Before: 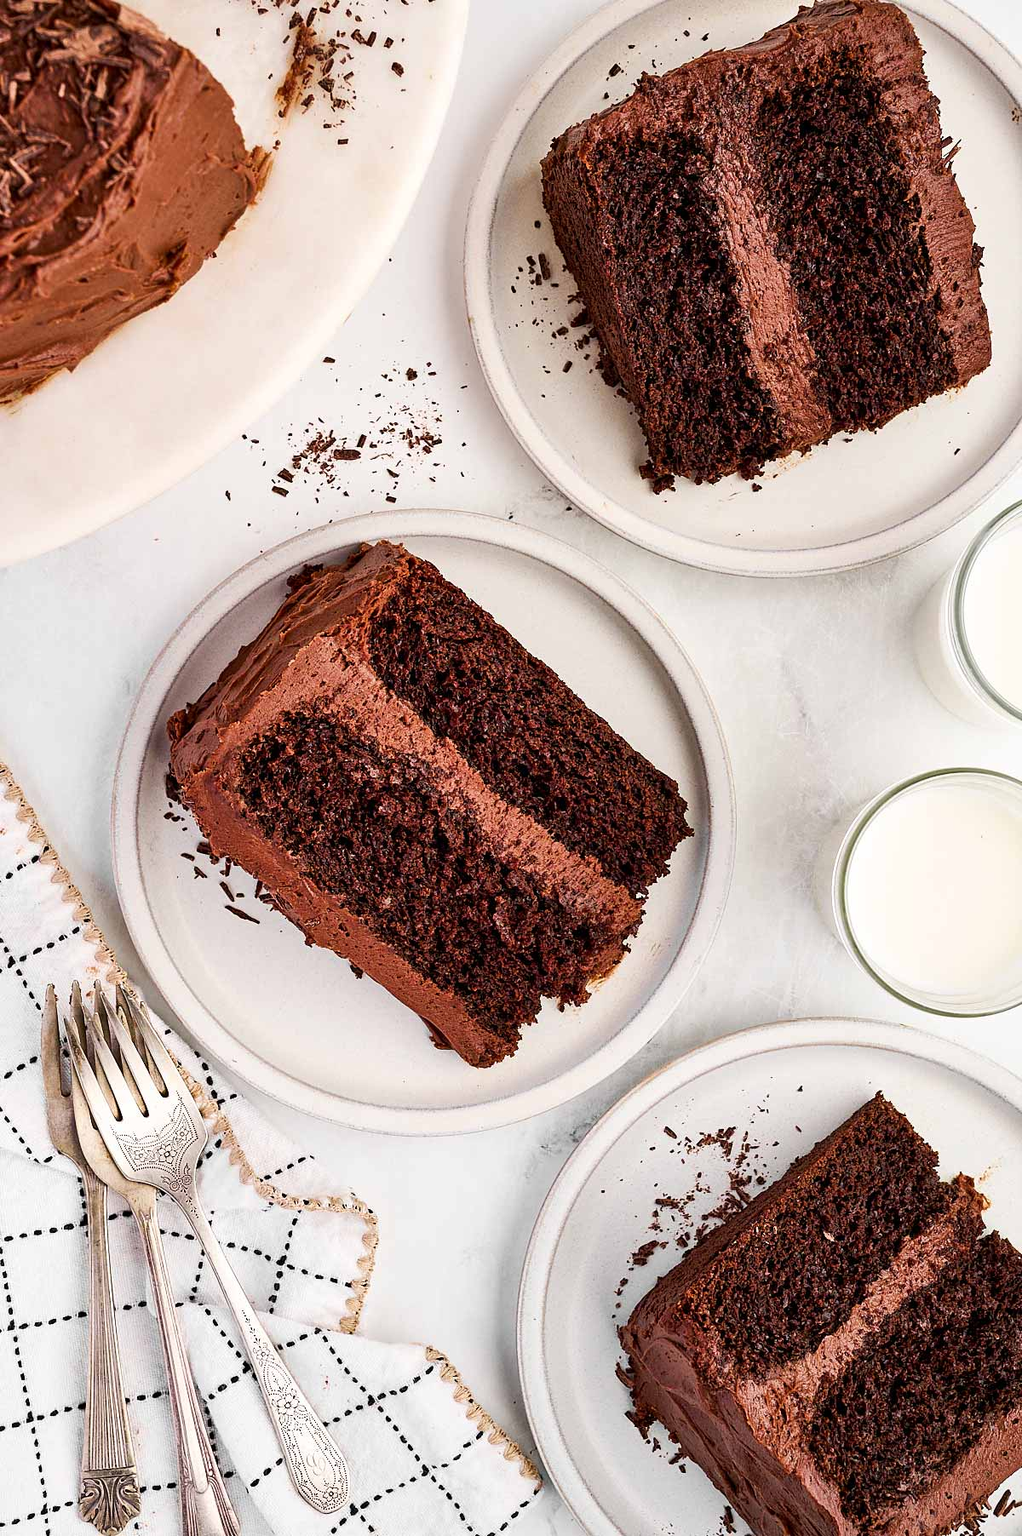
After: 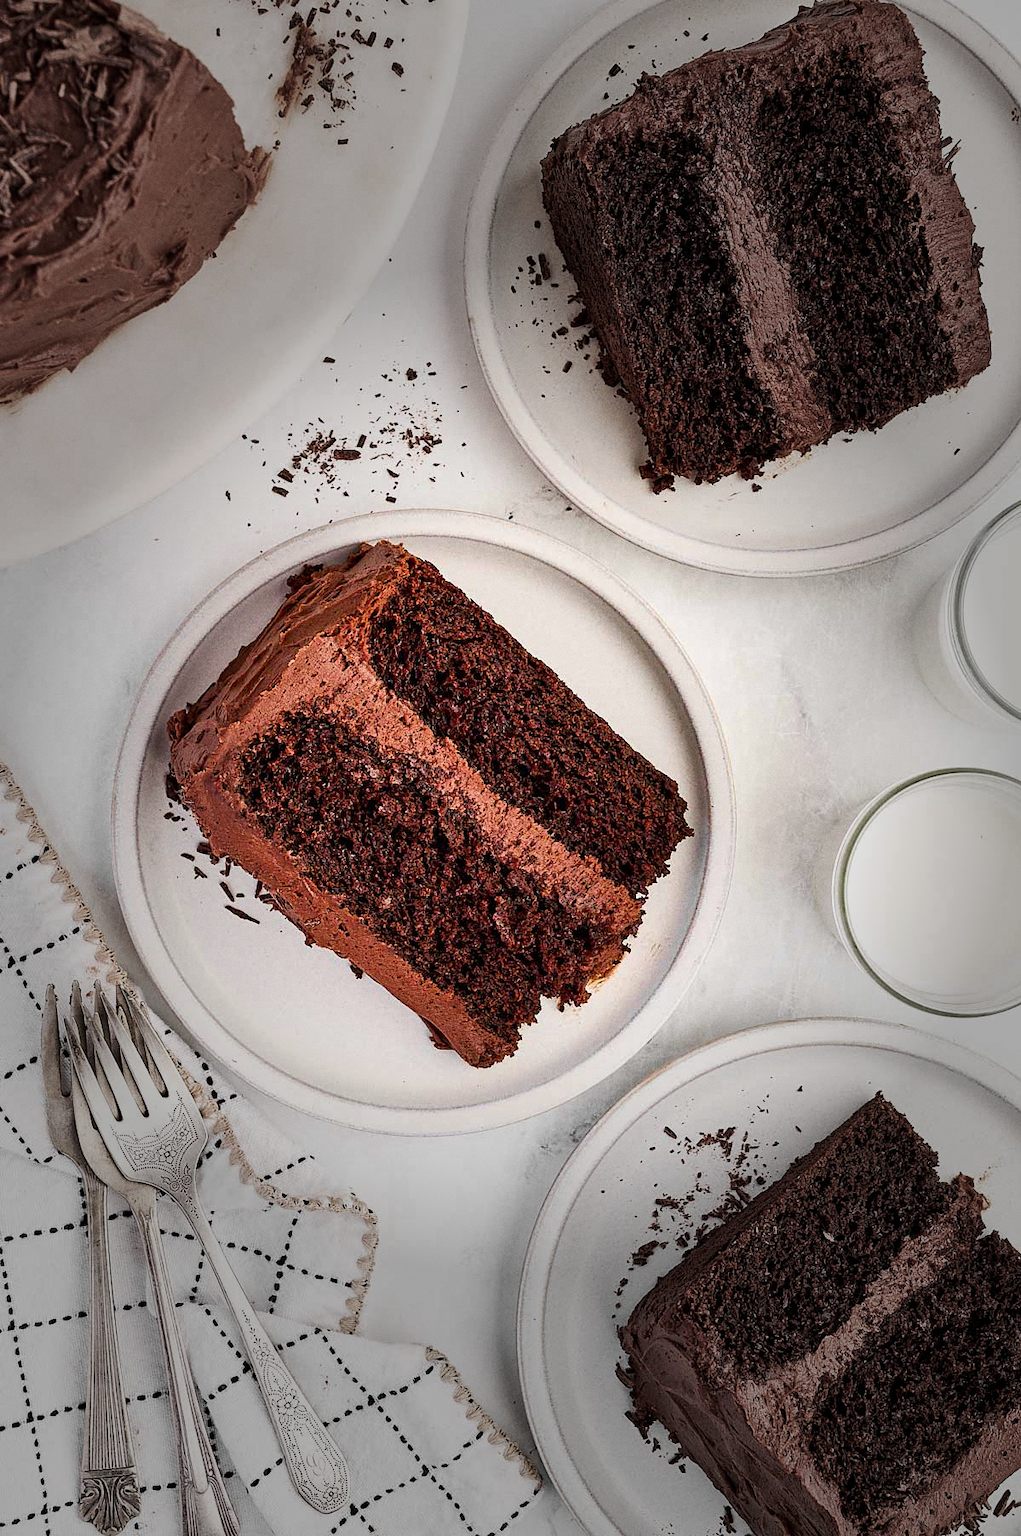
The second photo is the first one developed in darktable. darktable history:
vignetting: fall-off start 31.28%, fall-off radius 34.64%, brightness -0.575
grain: coarseness 0.09 ISO
